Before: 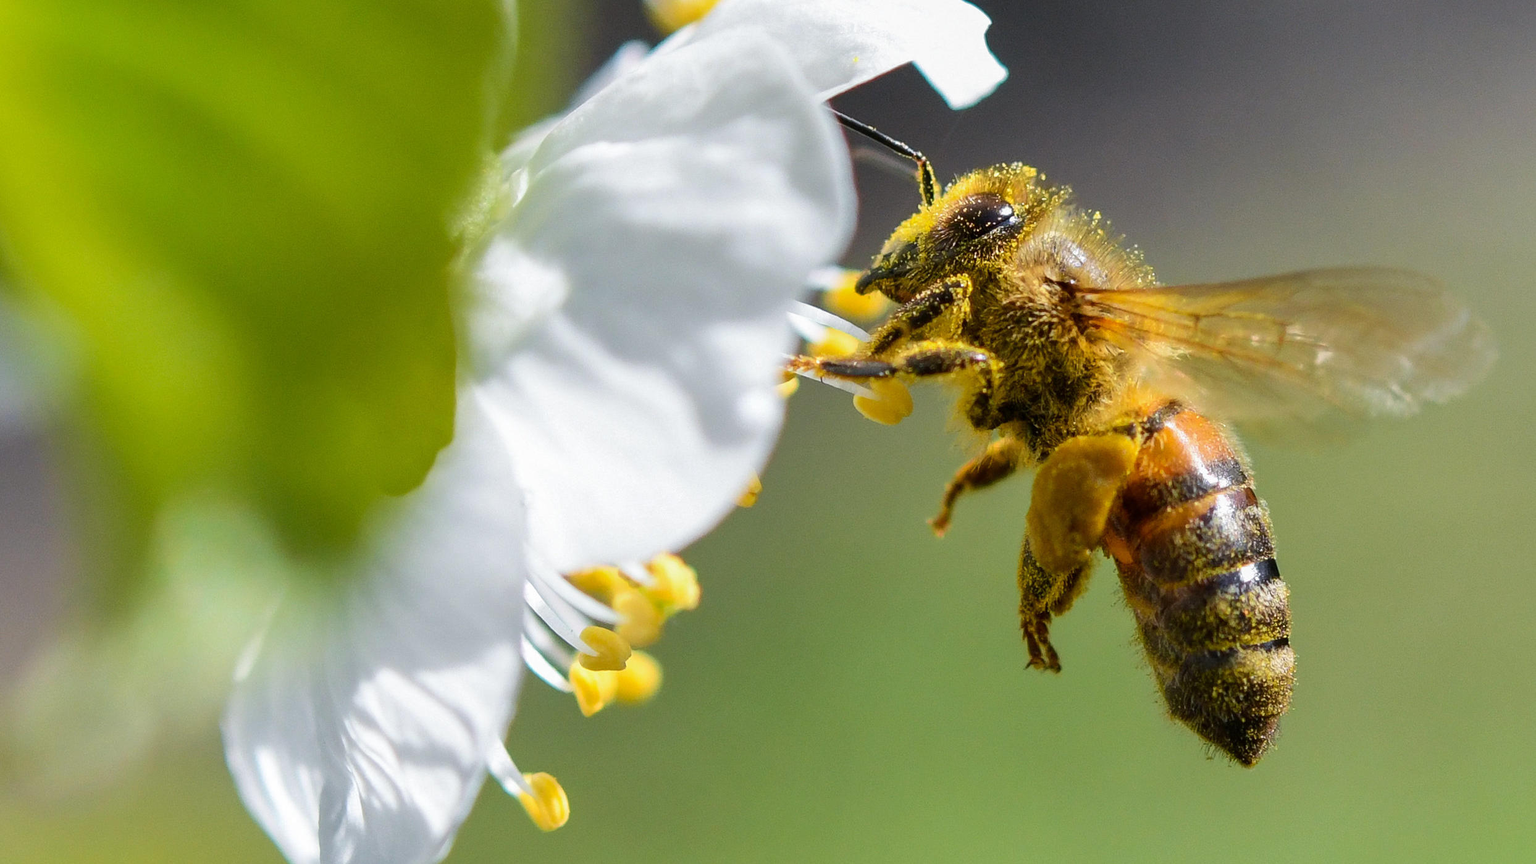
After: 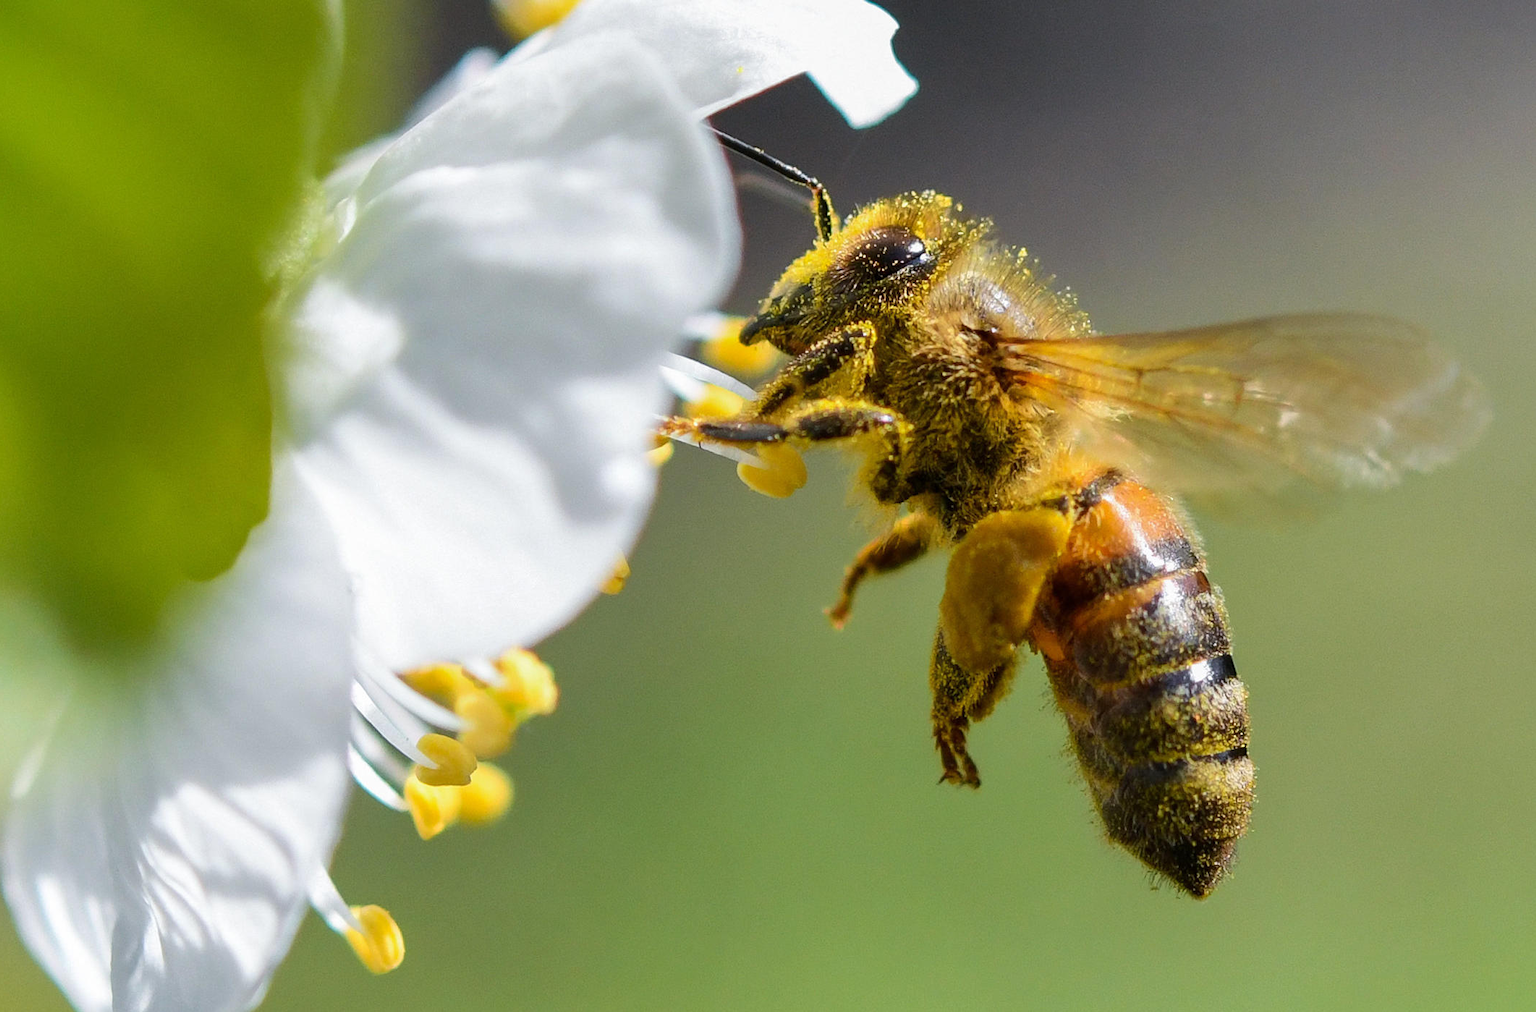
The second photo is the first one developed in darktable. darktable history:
crop and rotate: left 14.602%
